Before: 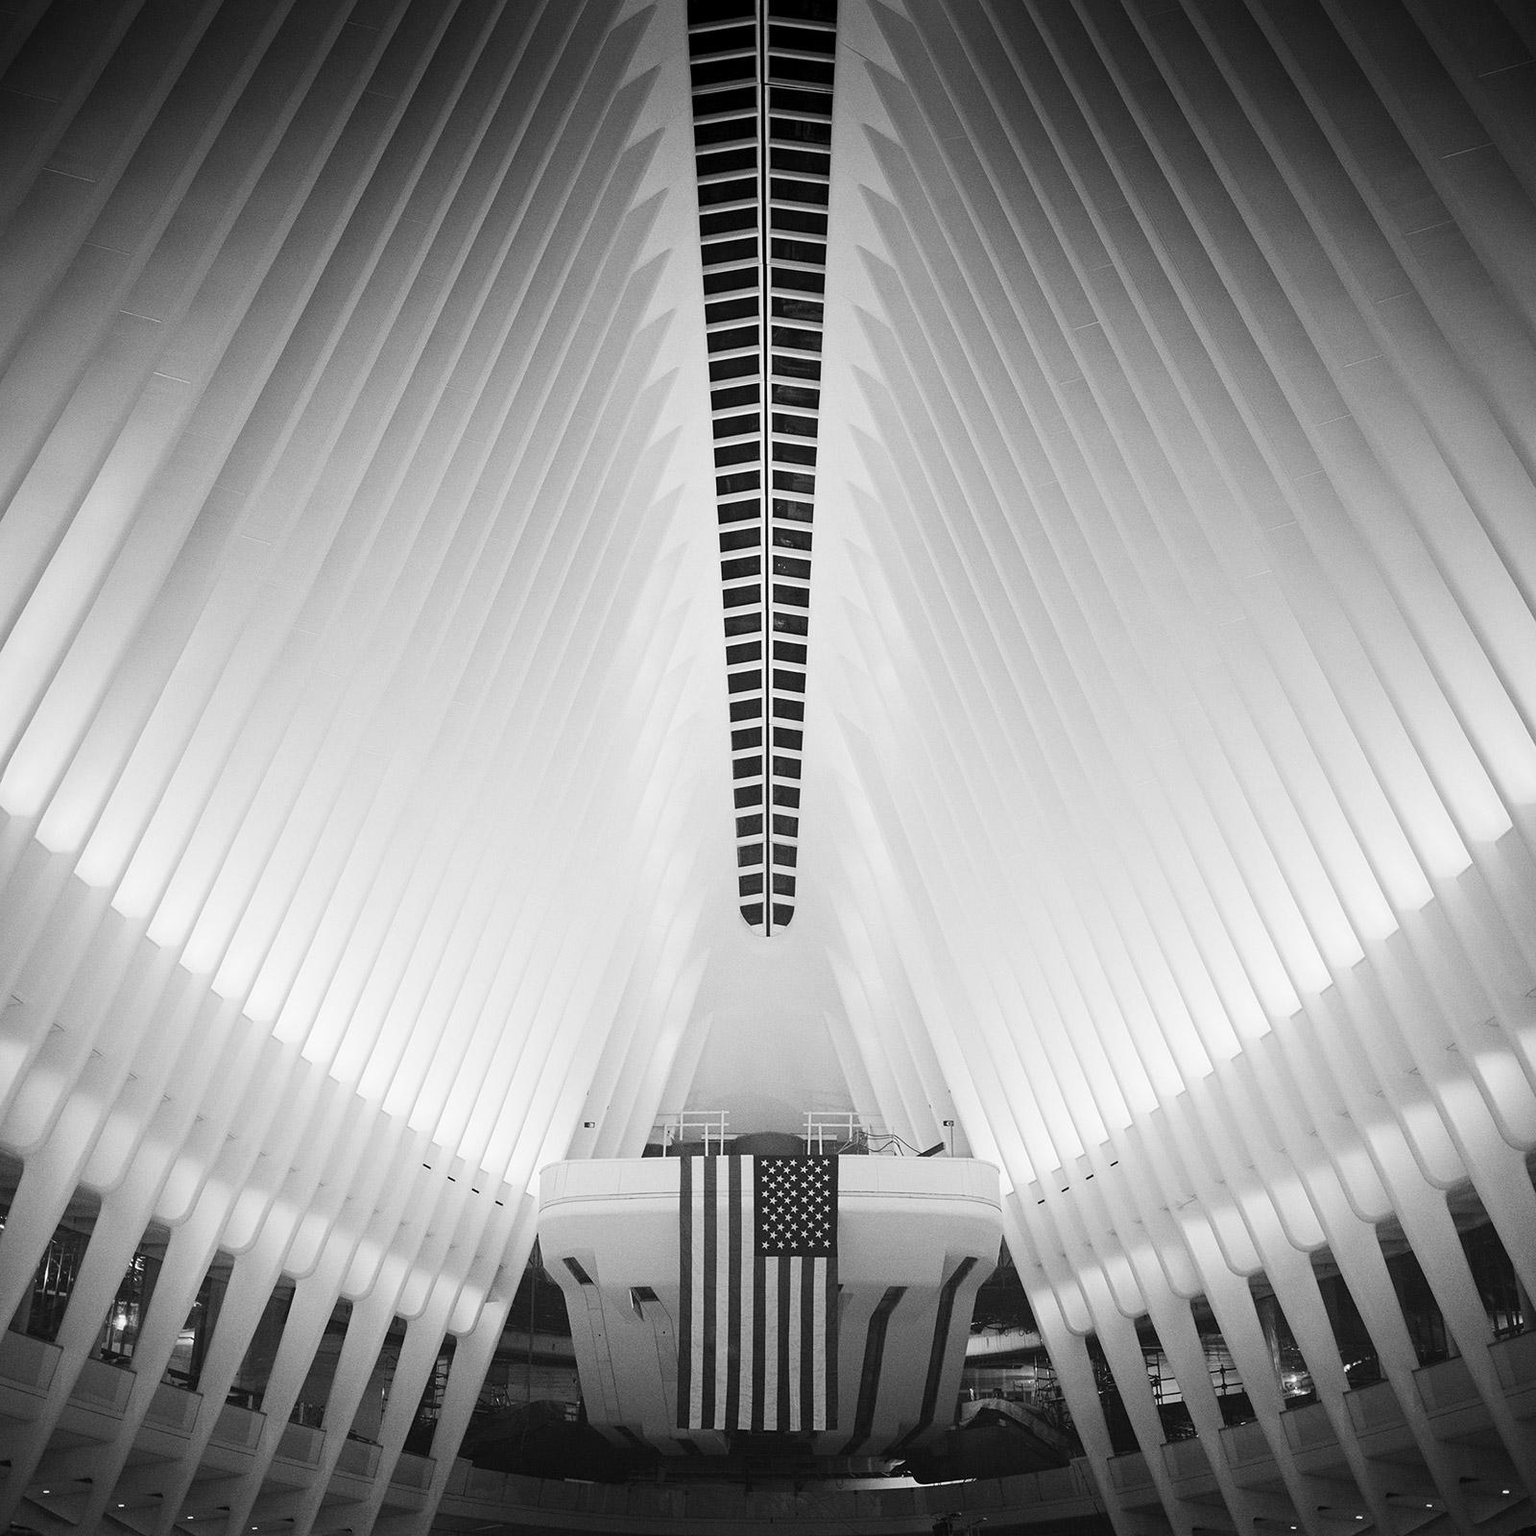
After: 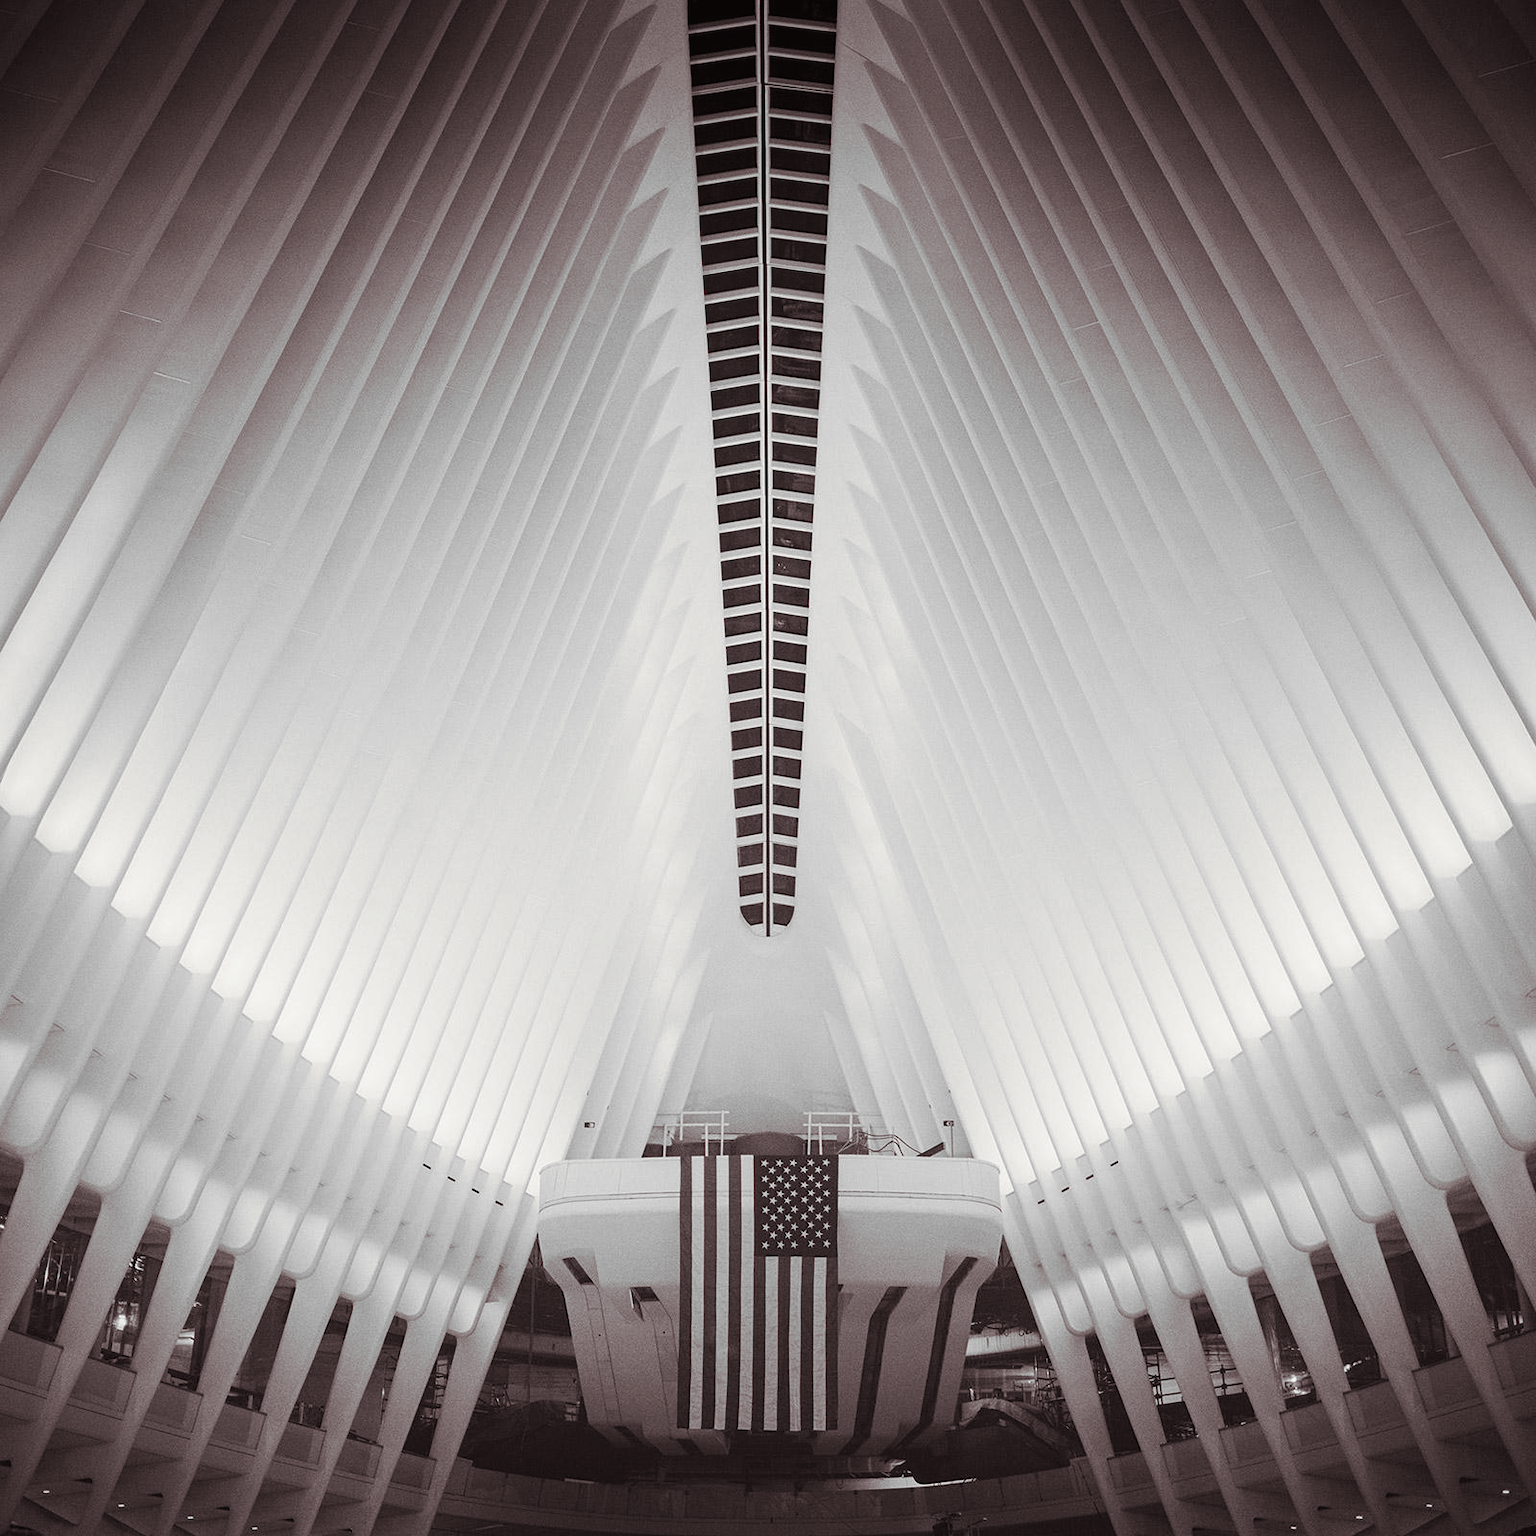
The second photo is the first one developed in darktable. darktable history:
split-toning: shadows › saturation 0.24, highlights › hue 54°, highlights › saturation 0.24
local contrast: detail 110%
